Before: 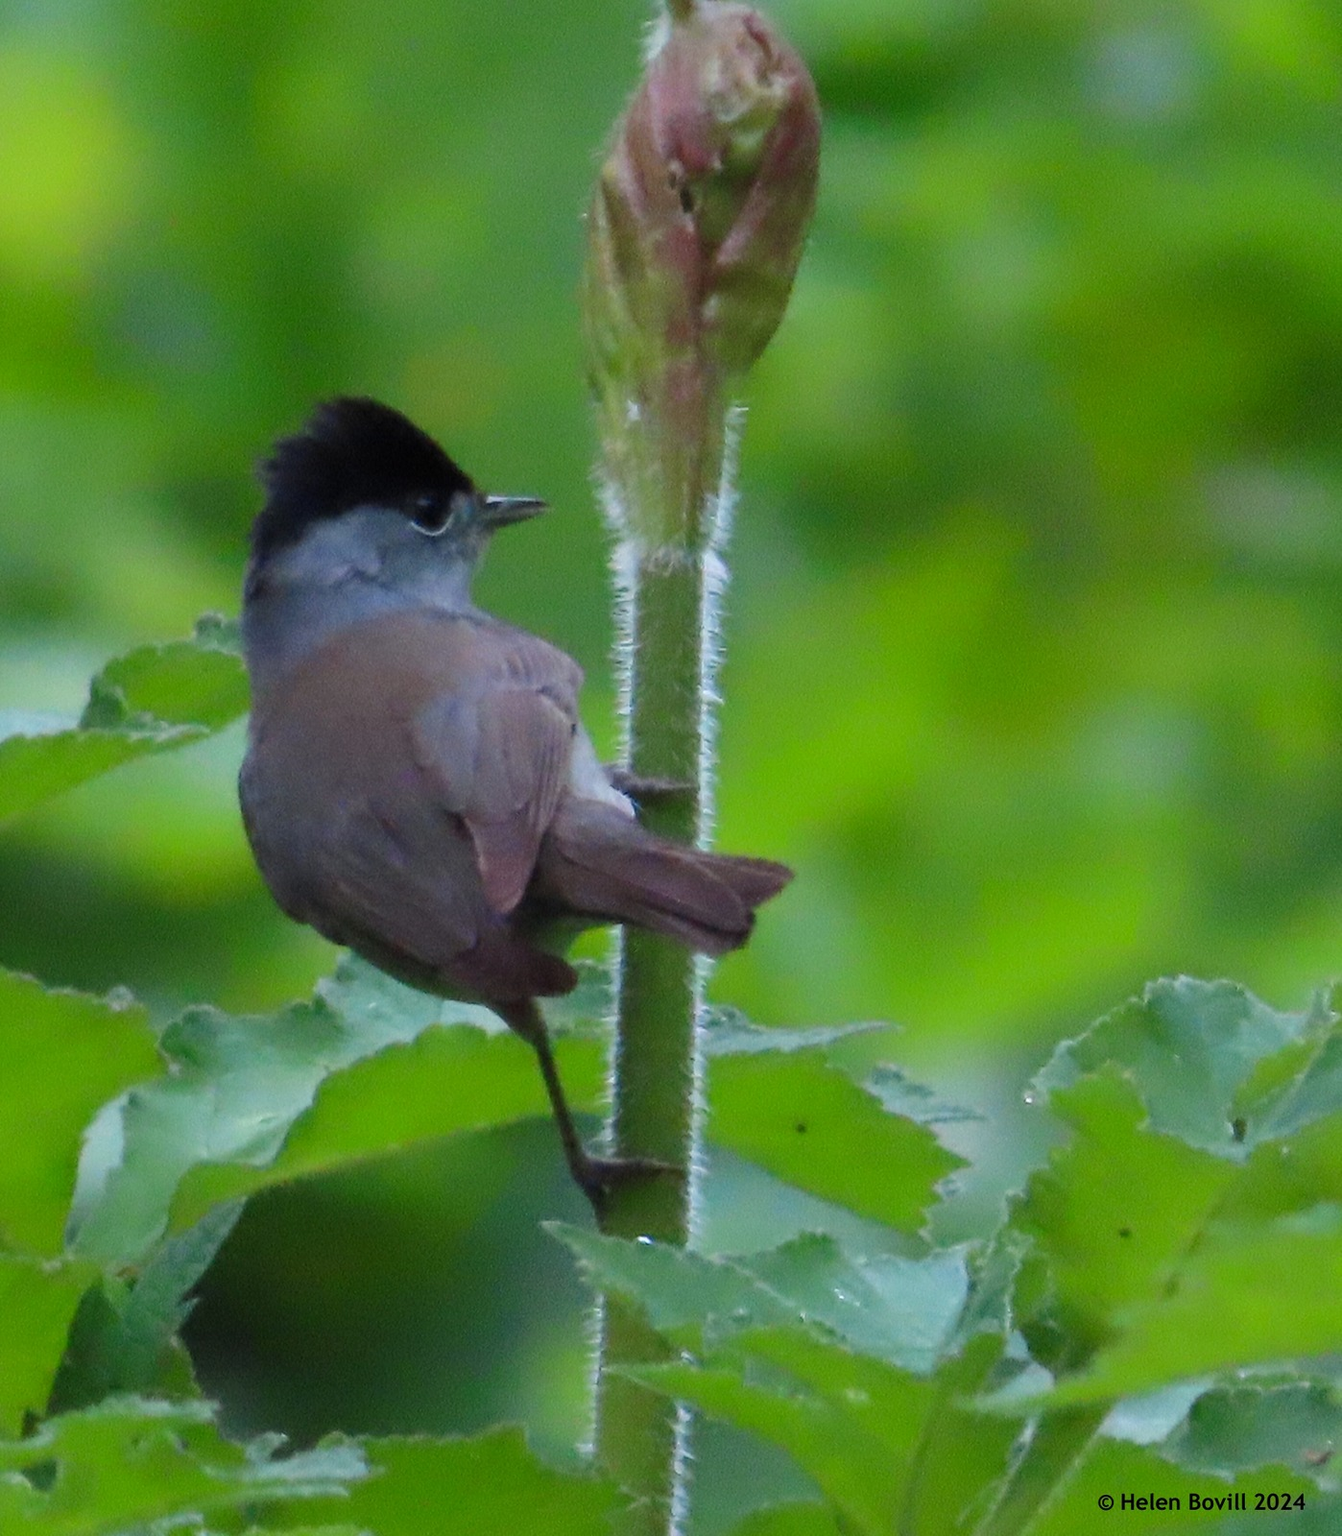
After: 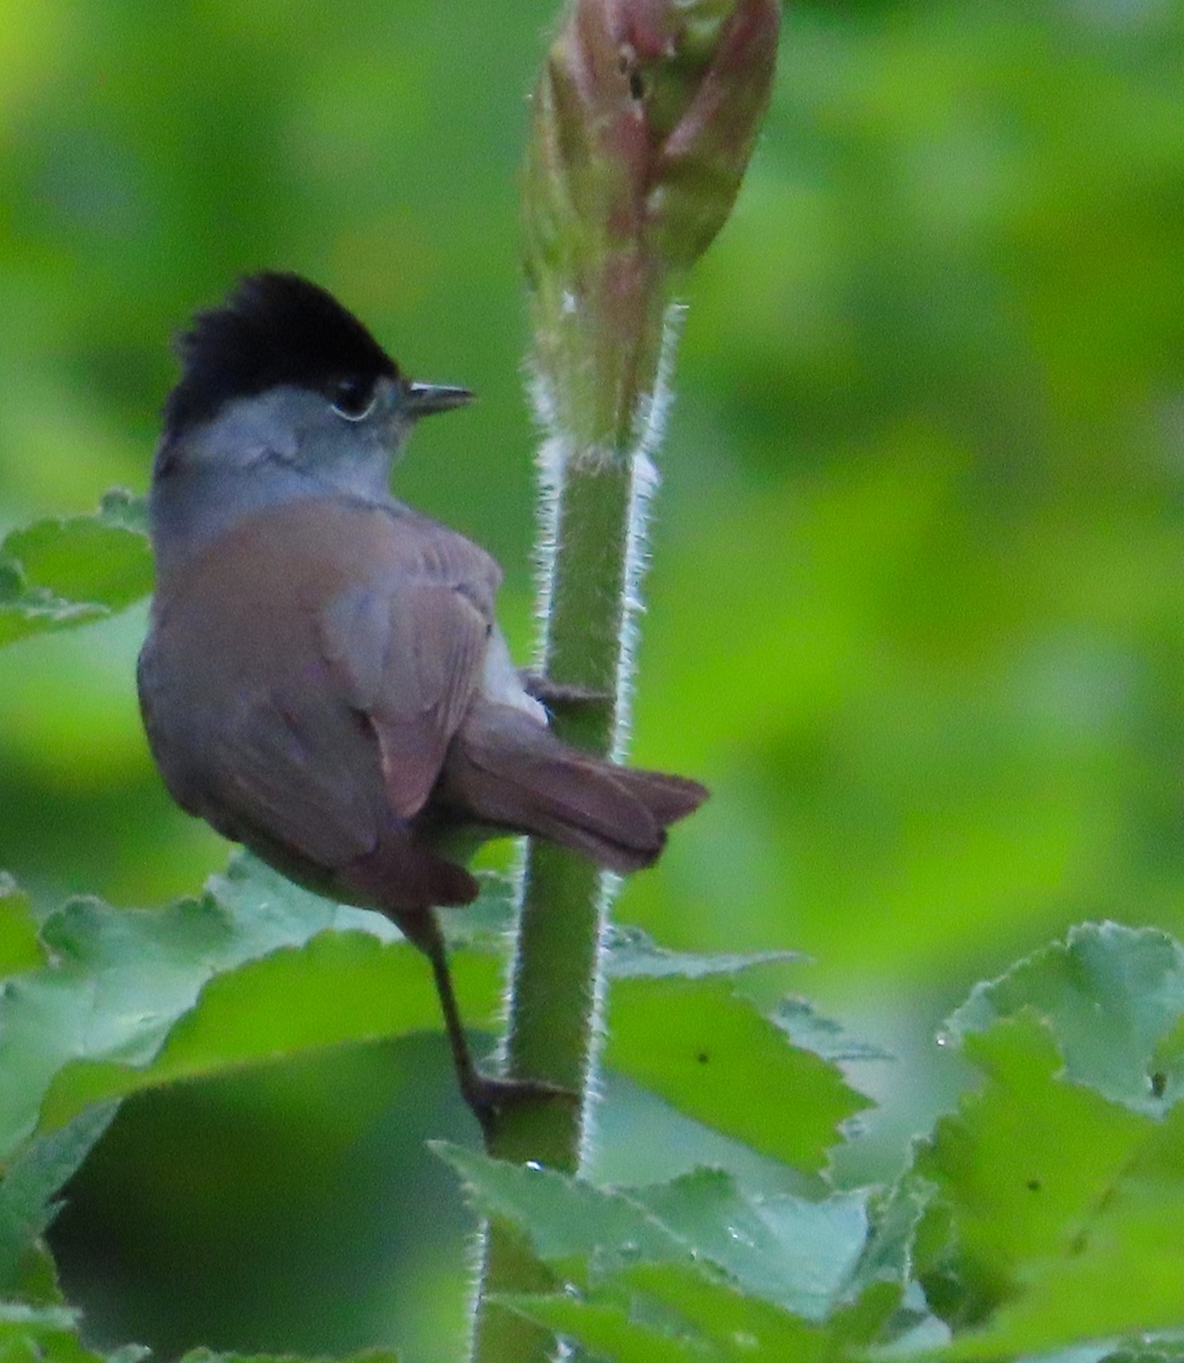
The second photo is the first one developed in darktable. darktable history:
crop and rotate: angle -3.14°, left 5.421%, top 5.217%, right 4.668%, bottom 4.38%
